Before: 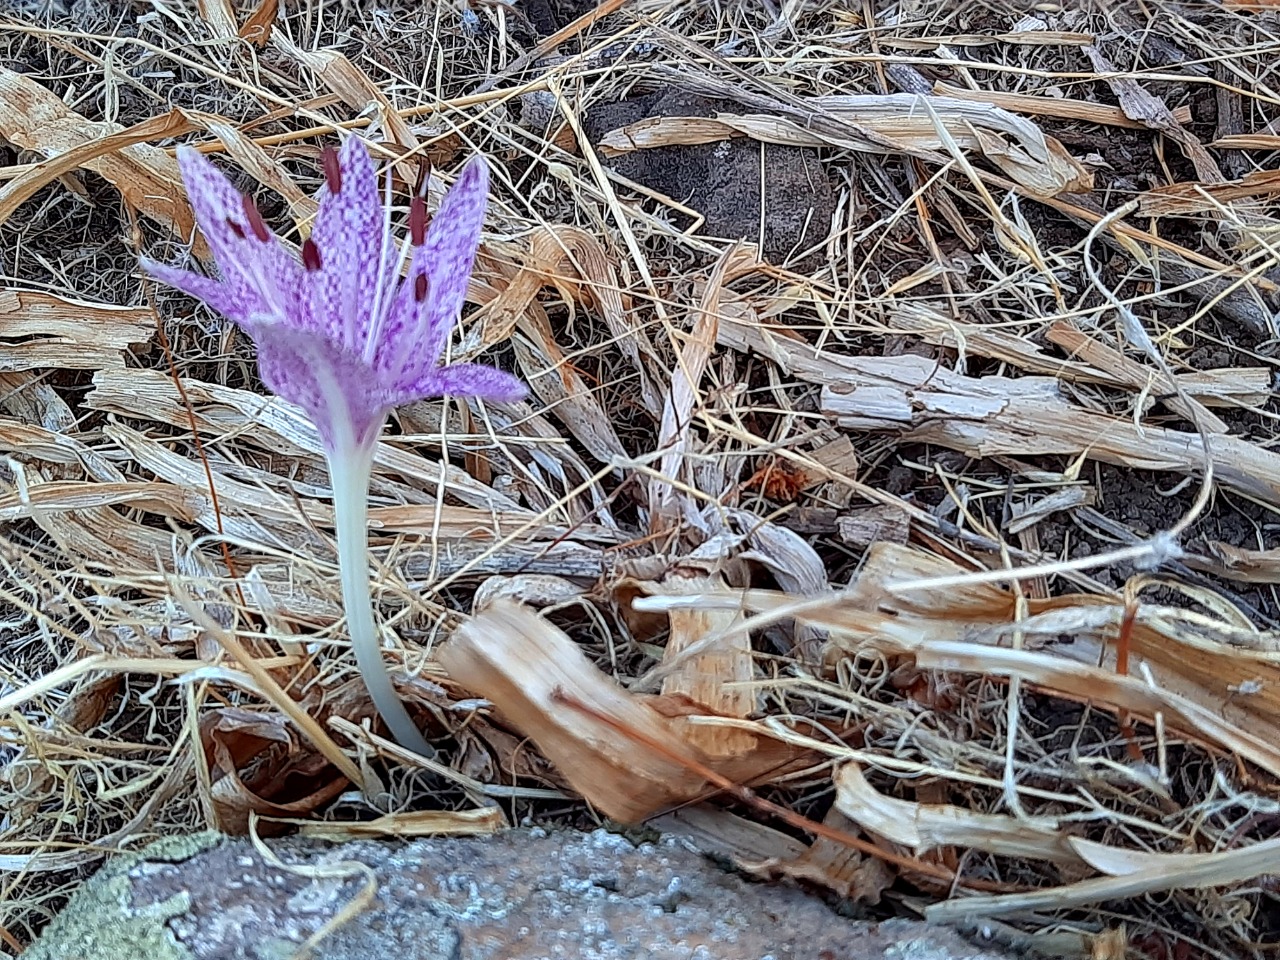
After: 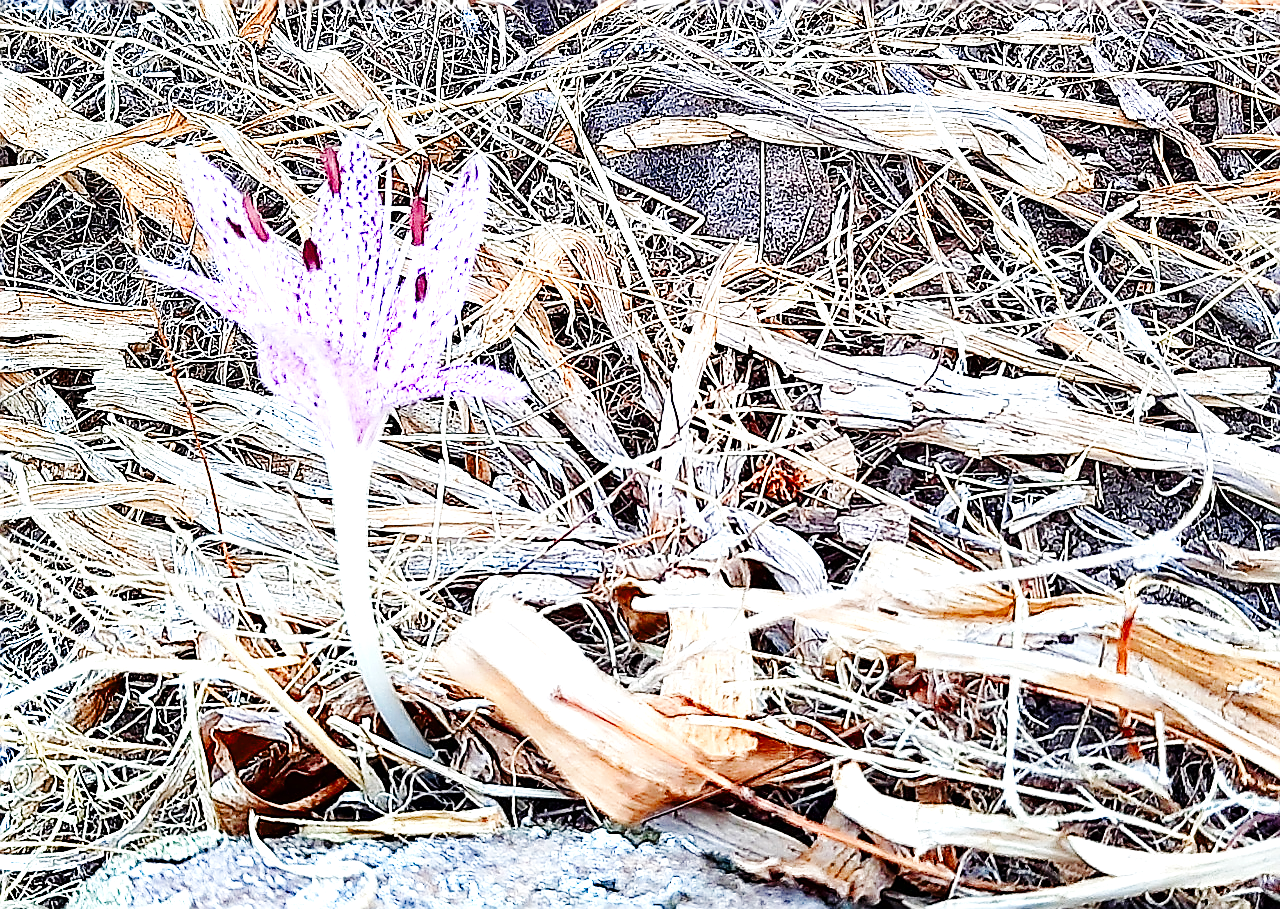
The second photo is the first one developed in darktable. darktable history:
sharpen: radius 1.382, amount 1.266, threshold 0.666
exposure: black level correction 0, exposure 1.473 EV, compensate exposure bias true, compensate highlight preservation false
base curve: curves: ch0 [(0, 0) (0.036, 0.025) (0.121, 0.166) (0.206, 0.329) (0.605, 0.79) (1, 1)], preserve colors none
color balance rgb: perceptual saturation grading › global saturation 20%, perceptual saturation grading › highlights -48.947%, perceptual saturation grading › shadows 25.377%, global vibrance 16.073%, saturation formula JzAzBz (2021)
crop and rotate: top 0.013%, bottom 5.246%
